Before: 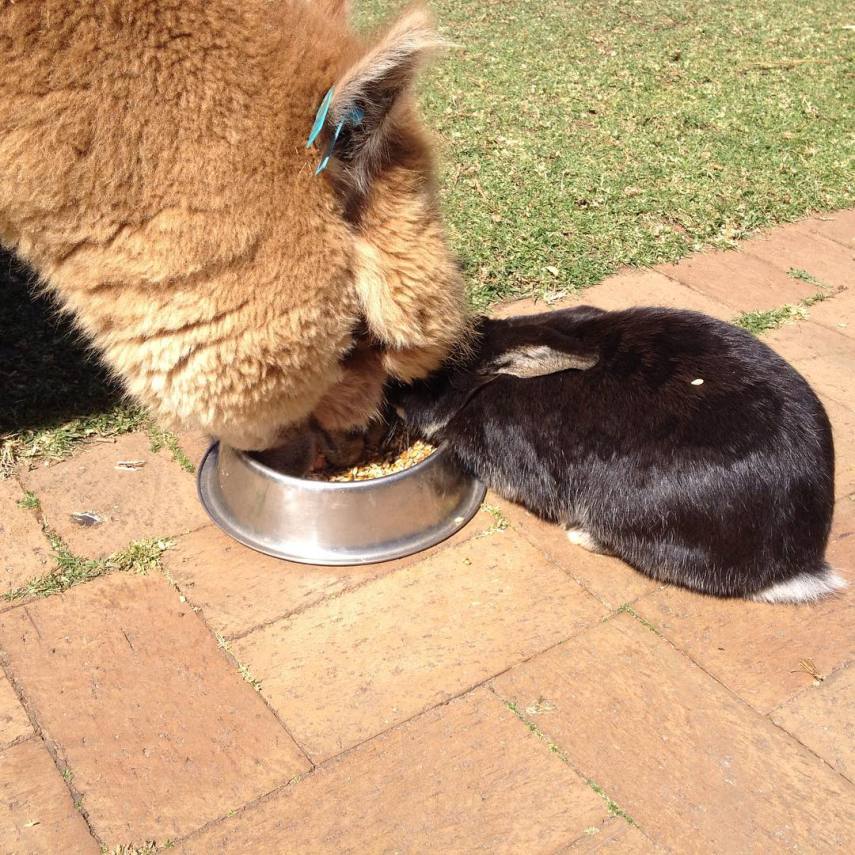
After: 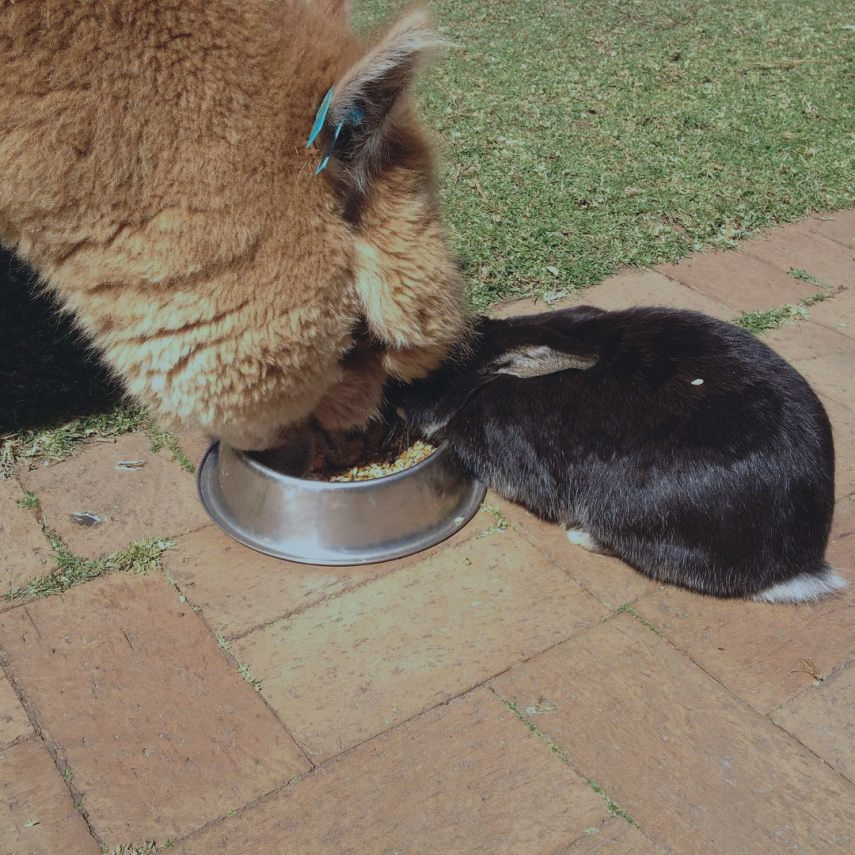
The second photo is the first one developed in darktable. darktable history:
exposure: black level correction -0.016, exposure -1.018 EV, compensate highlight preservation false
color calibration: illuminant F (fluorescent), F source F9 (Cool White Deluxe 4150 K) – high CRI, x 0.374, y 0.373, temperature 4158.34 K
